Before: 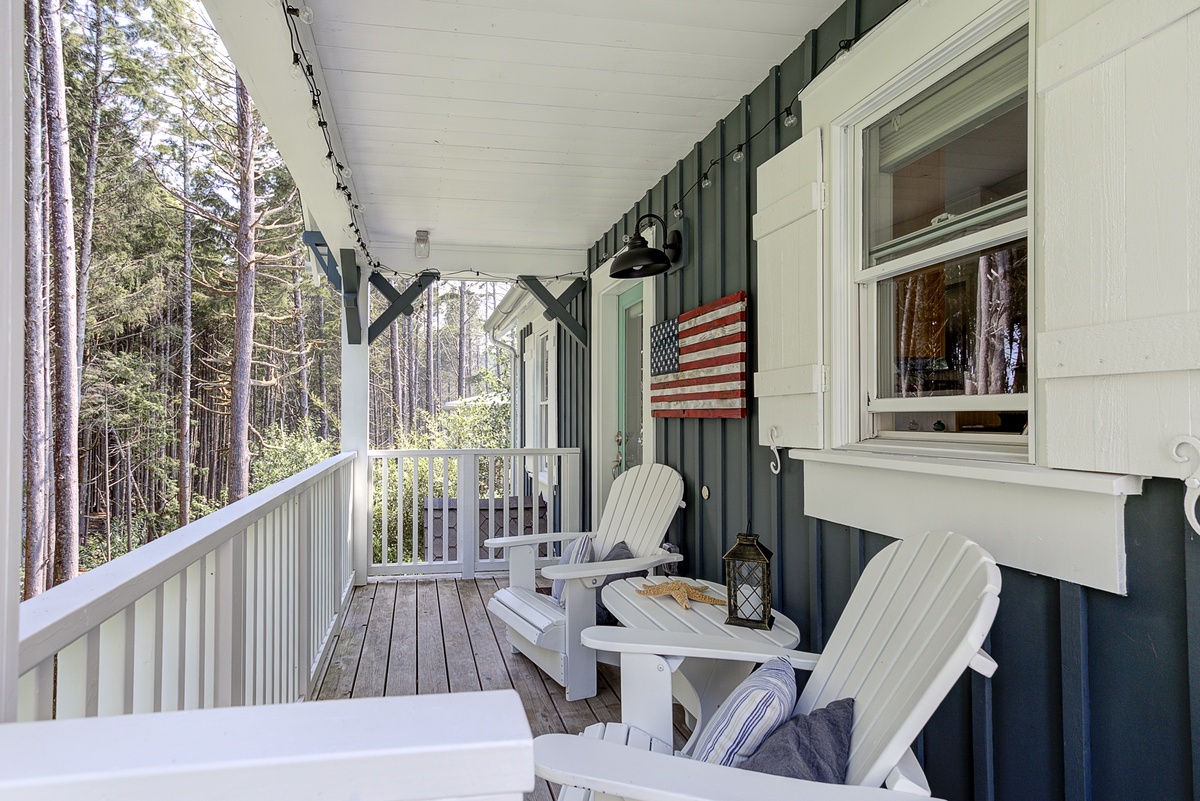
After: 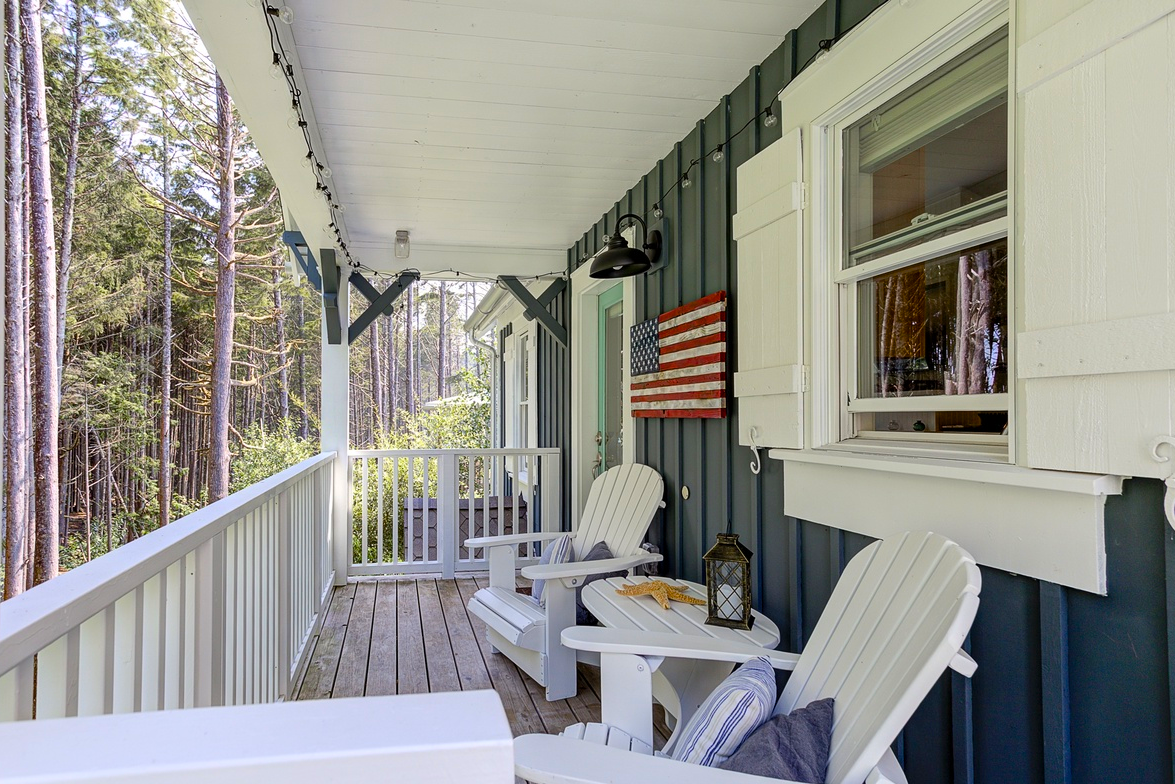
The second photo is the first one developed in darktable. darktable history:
color balance rgb: linear chroma grading › global chroma 15%, perceptual saturation grading › global saturation 30%
crop: left 1.743%, right 0.268%, bottom 2.011%
